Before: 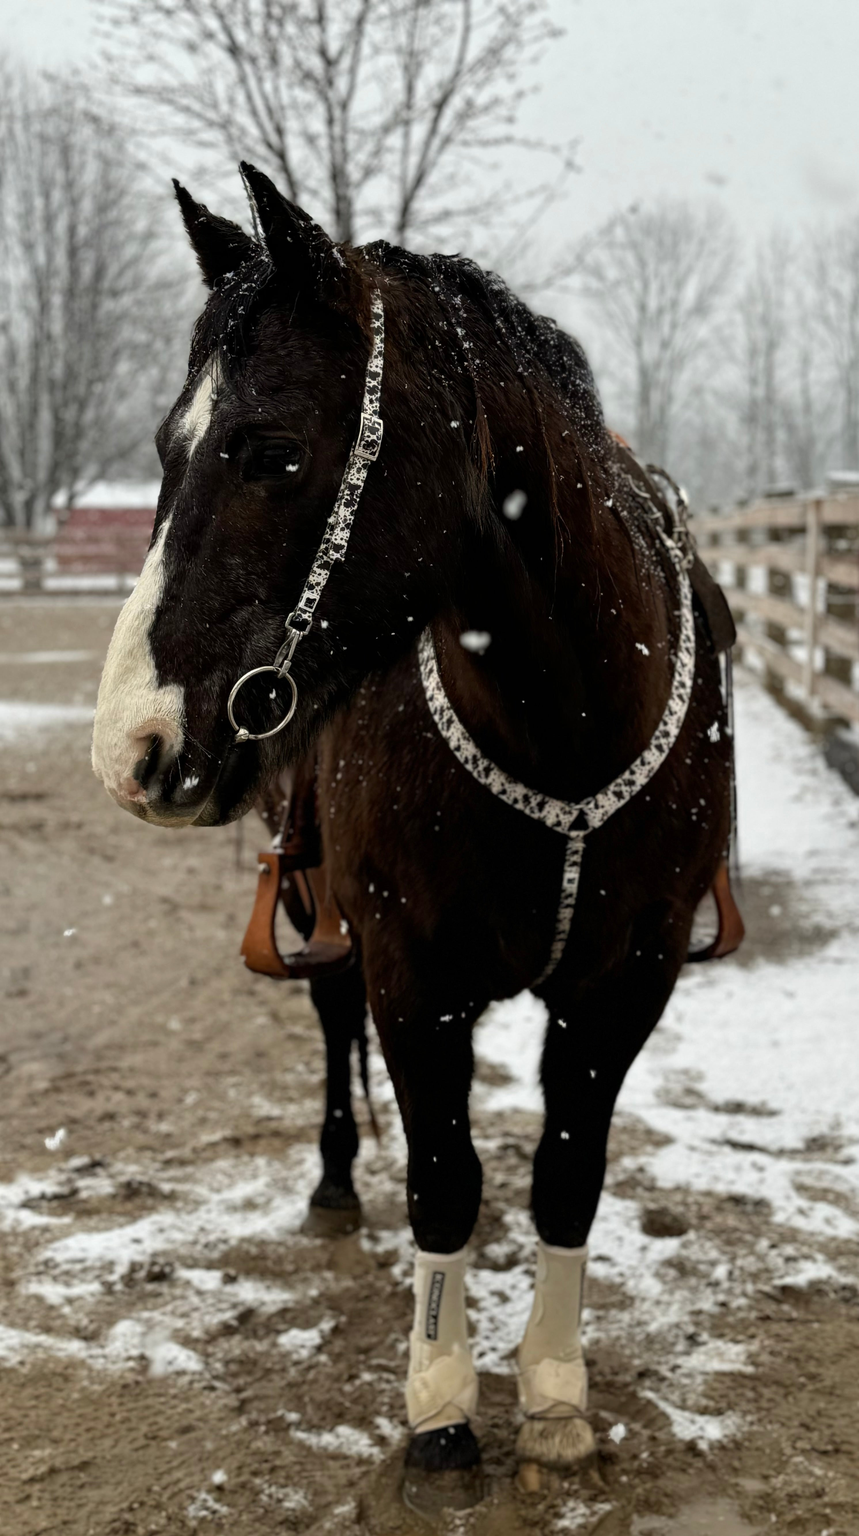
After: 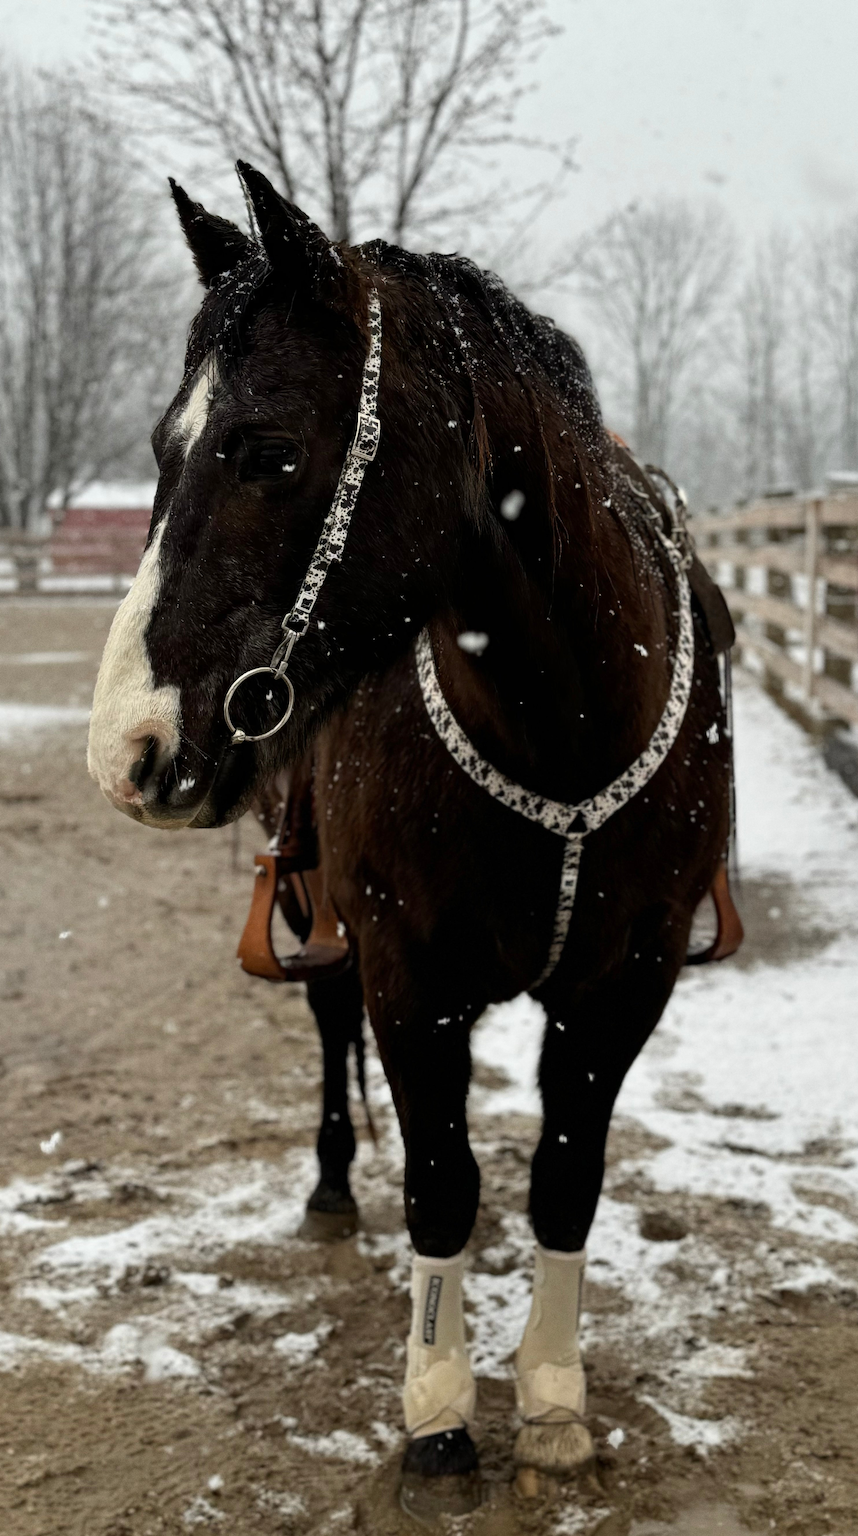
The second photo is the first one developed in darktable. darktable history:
crop and rotate: left 0.614%, top 0.179%, bottom 0.309%
grain: coarseness 0.09 ISO
